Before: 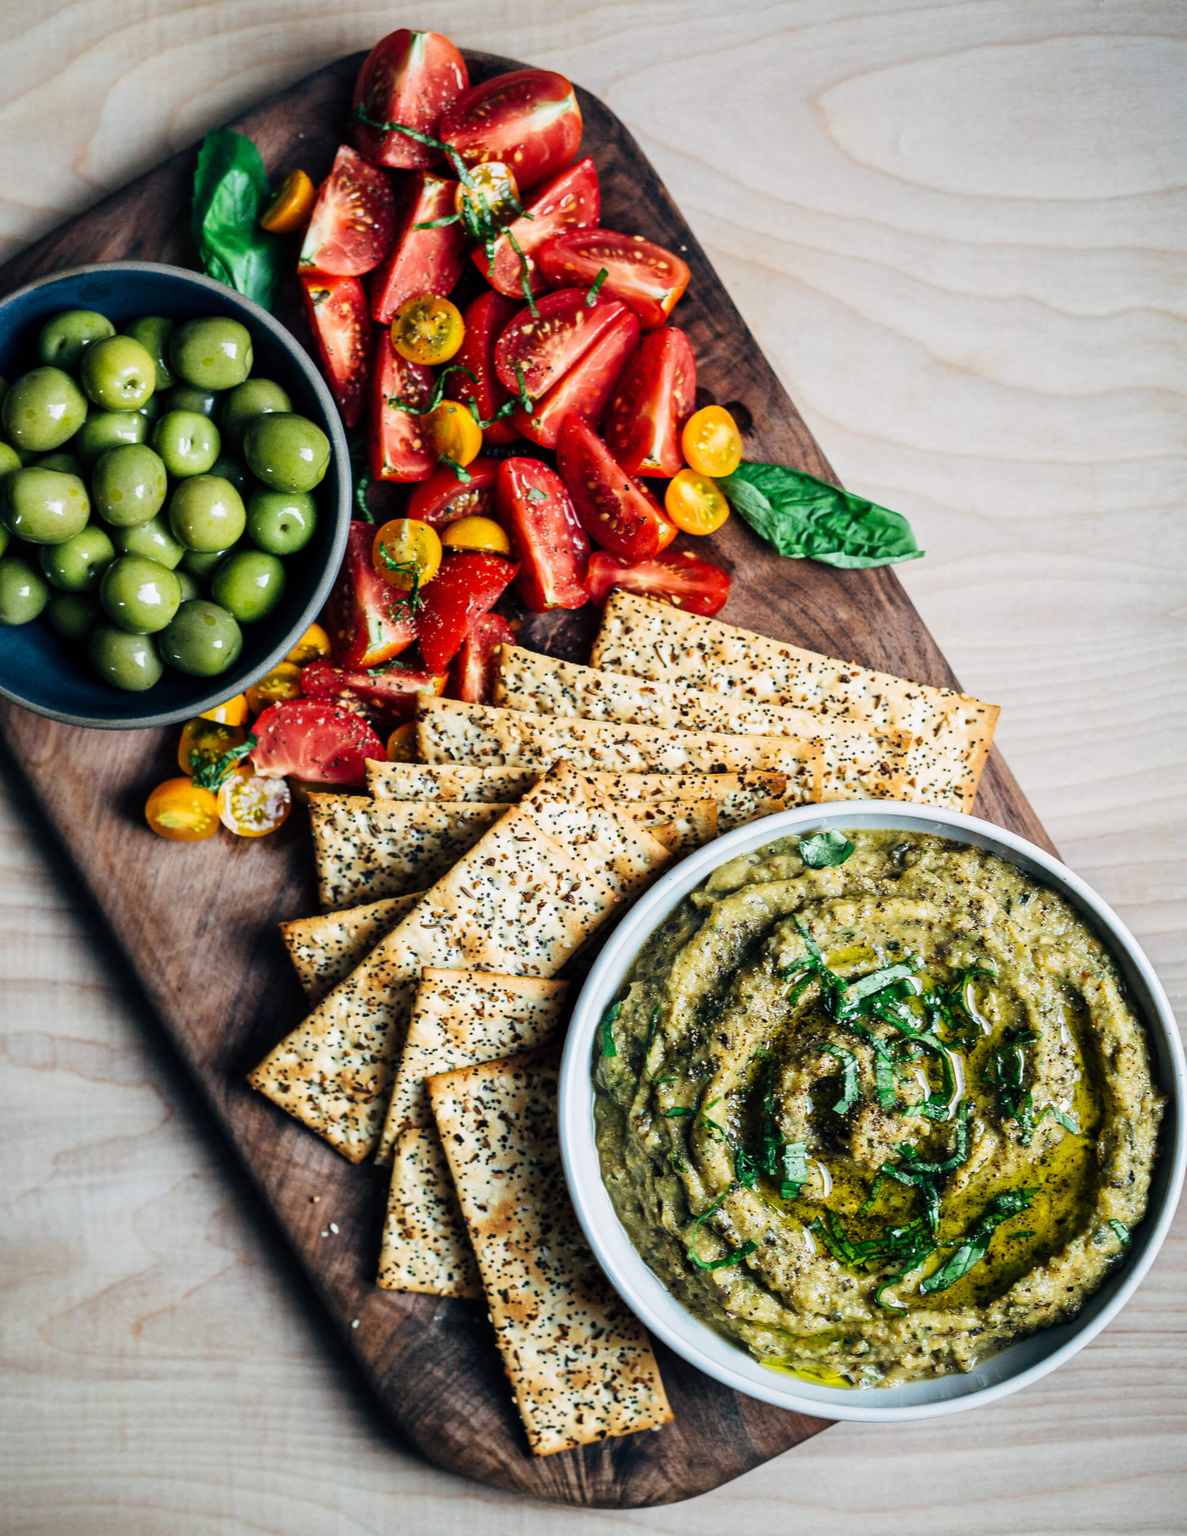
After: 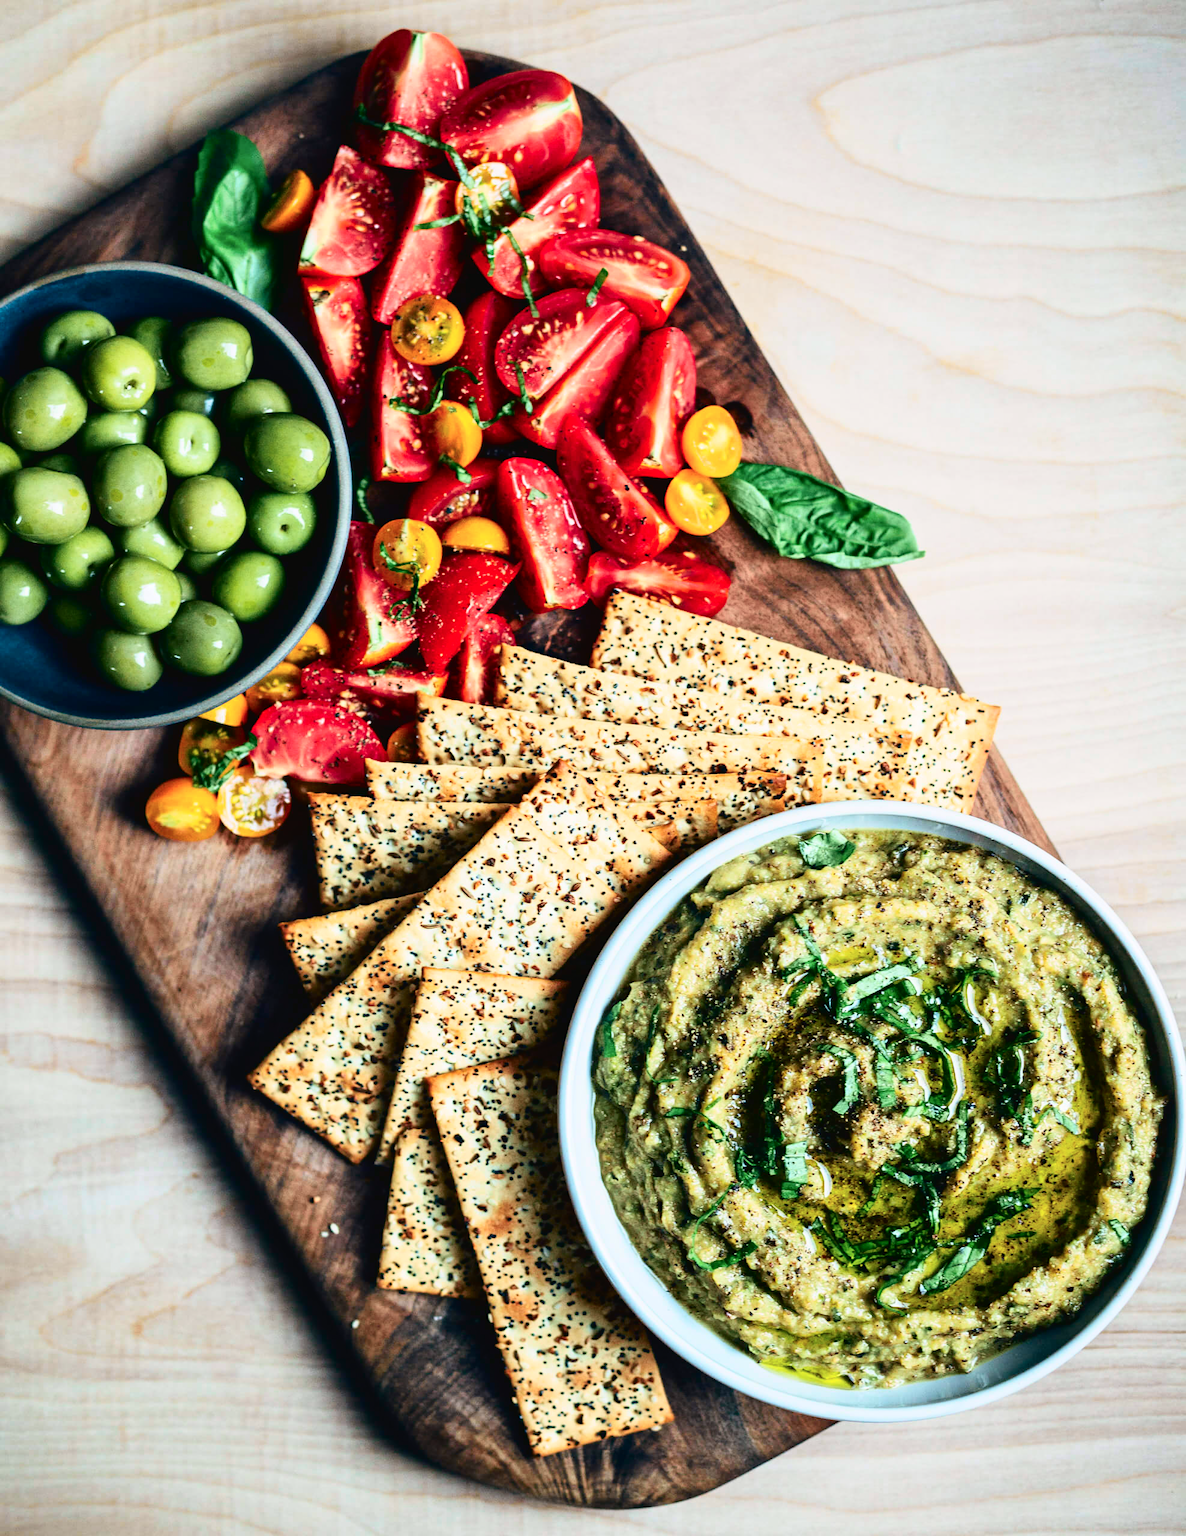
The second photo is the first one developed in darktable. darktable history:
tone curve: curves: ch0 [(0, 0.024) (0.049, 0.038) (0.176, 0.162) (0.311, 0.337) (0.416, 0.471) (0.565, 0.658) (0.817, 0.911) (1, 1)]; ch1 [(0, 0) (0.351, 0.347) (0.446, 0.42) (0.481, 0.463) (0.504, 0.504) (0.522, 0.521) (0.546, 0.563) (0.622, 0.664) (0.728, 0.786) (1, 1)]; ch2 [(0, 0) (0.327, 0.324) (0.427, 0.413) (0.458, 0.444) (0.502, 0.504) (0.526, 0.539) (0.547, 0.581) (0.601, 0.61) (0.76, 0.765) (1, 1)], color space Lab, independent channels, preserve colors none
